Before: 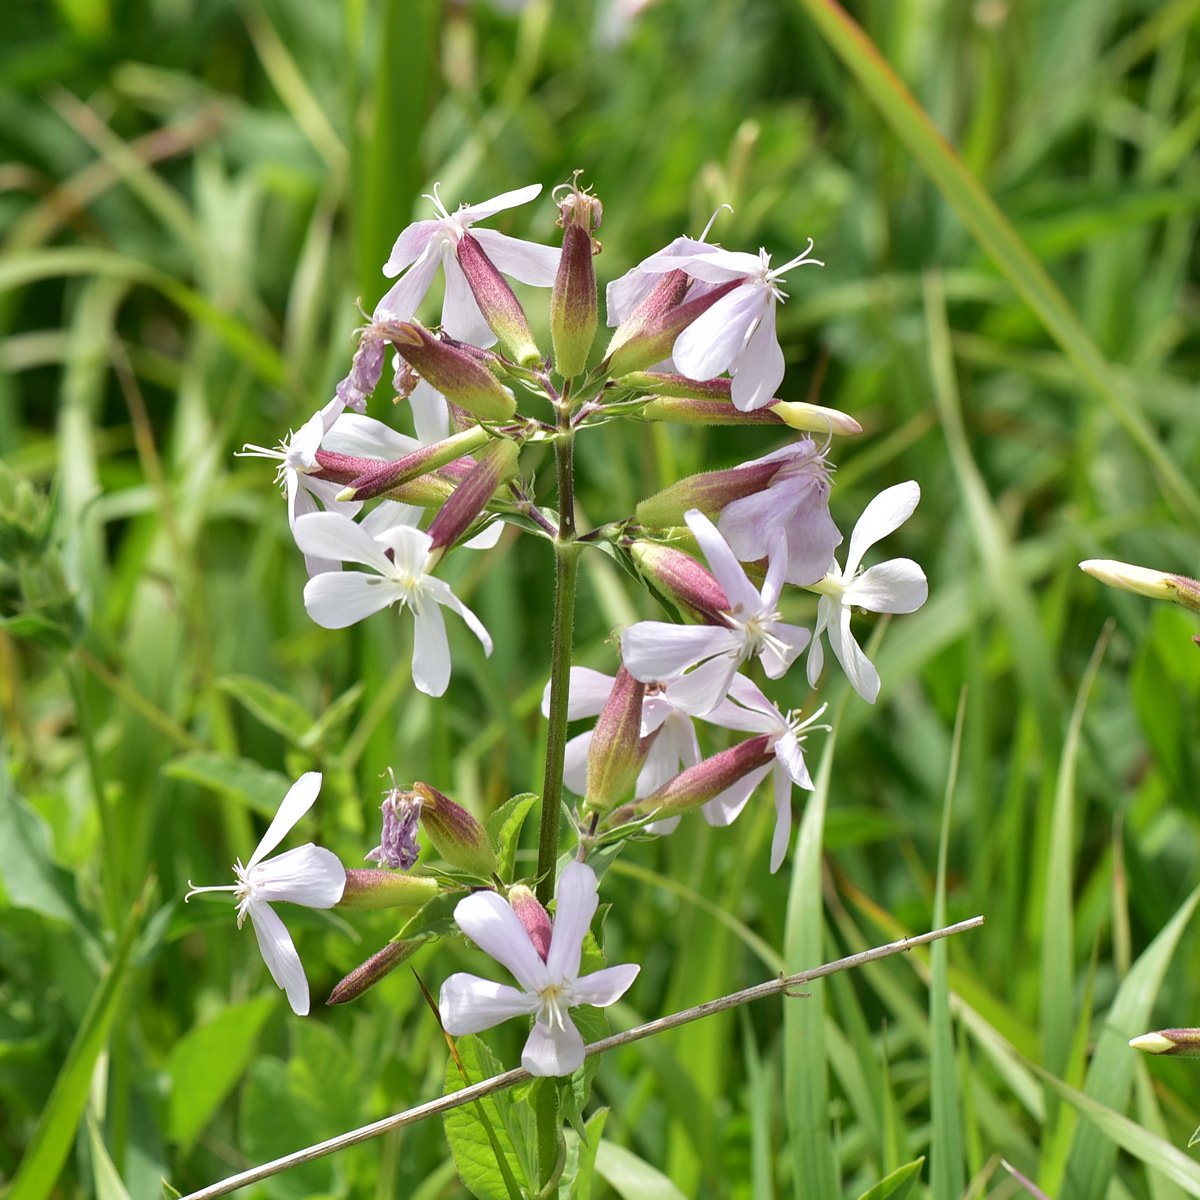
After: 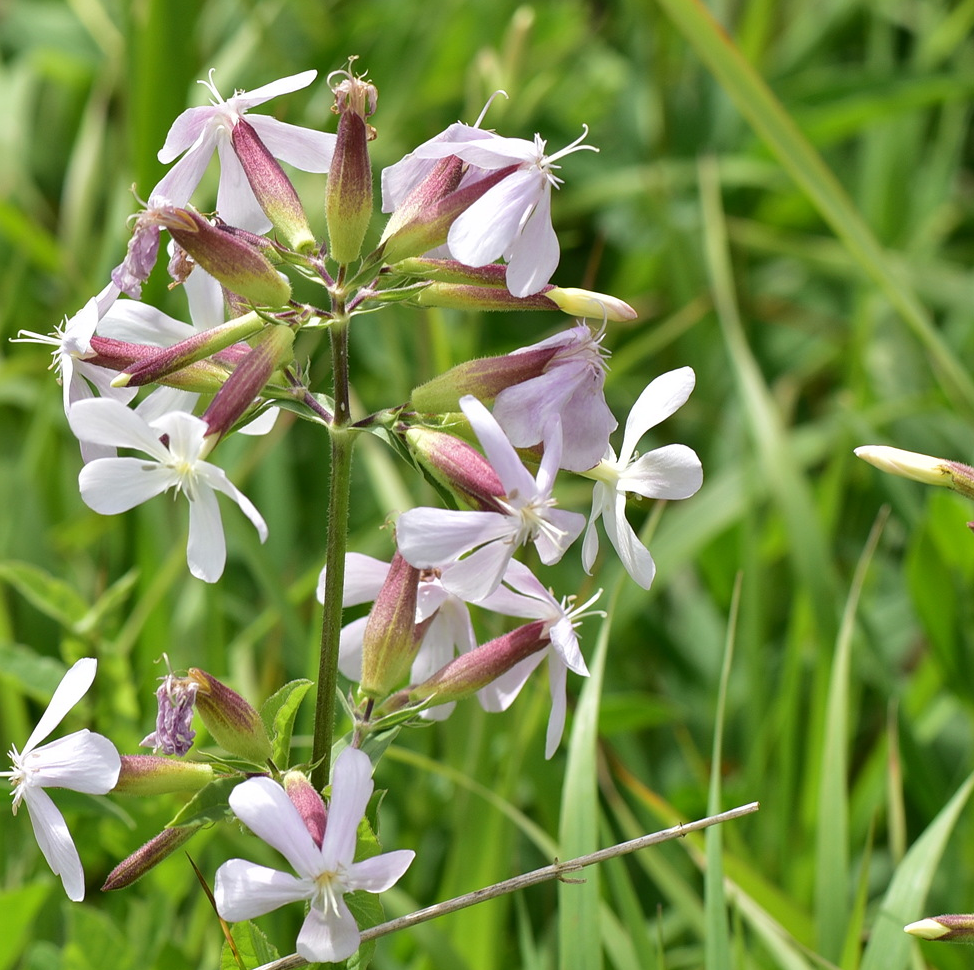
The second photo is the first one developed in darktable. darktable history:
crop: left 18.827%, top 9.517%, right 0%, bottom 9.594%
